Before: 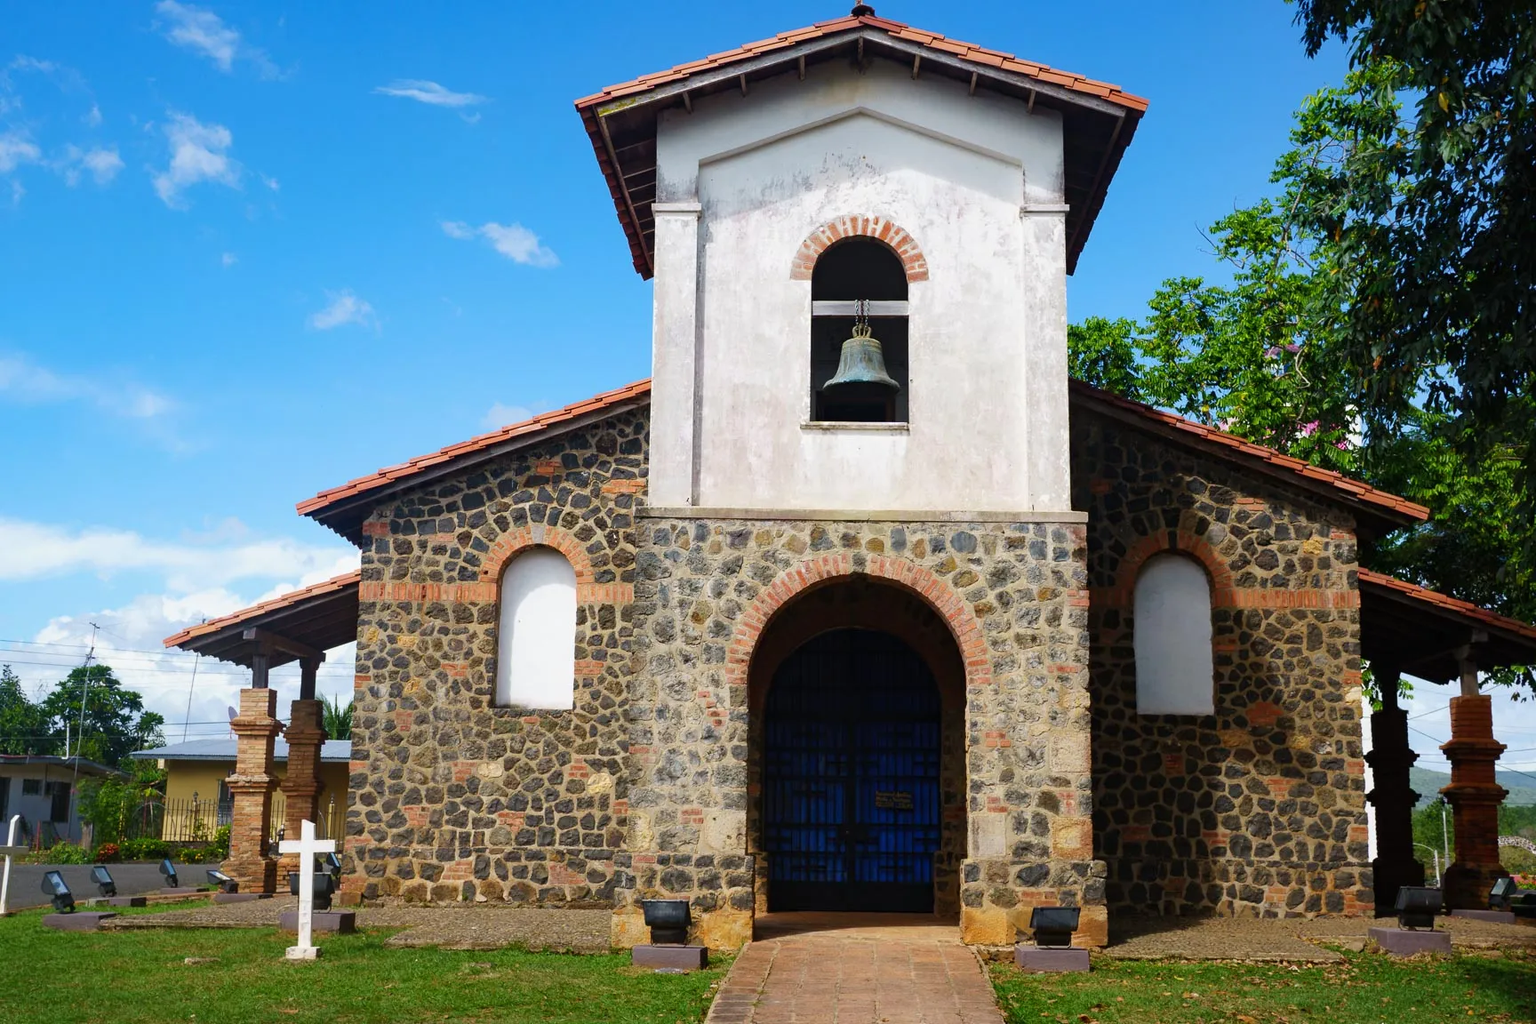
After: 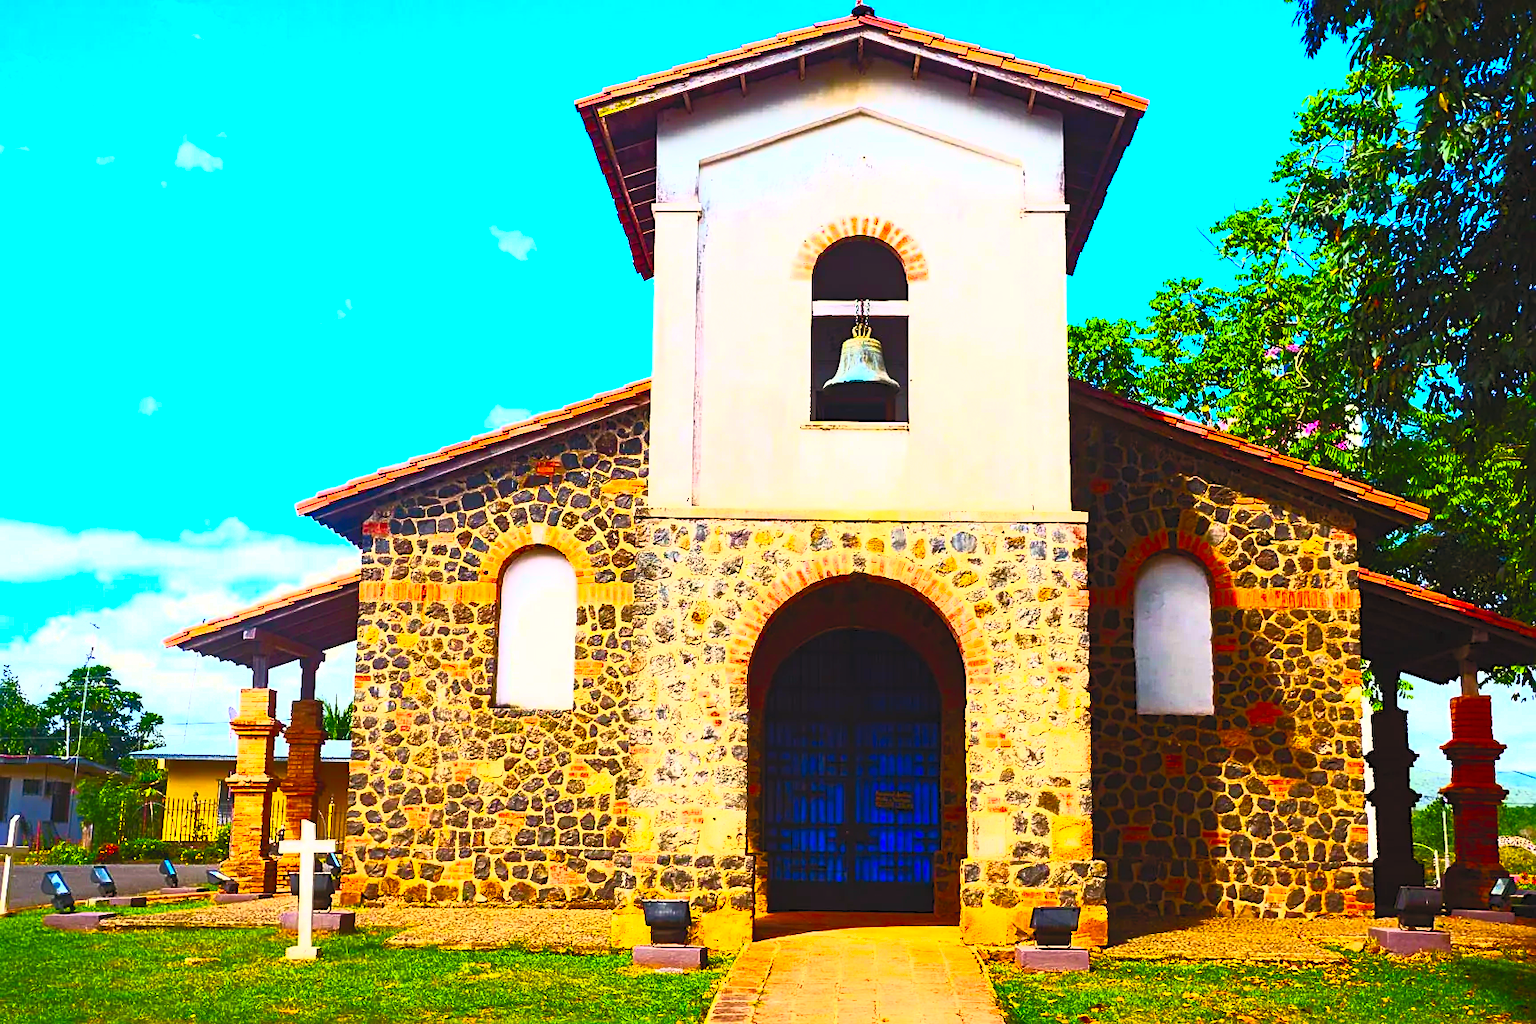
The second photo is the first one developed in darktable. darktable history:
color balance rgb: power › chroma 1.06%, power › hue 26.21°, highlights gain › chroma 1.082%, highlights gain › hue 60.25°, linear chroma grading › global chroma 15.515%, perceptual saturation grading › global saturation 0.021%, global vibrance 44.513%
sharpen: on, module defaults
tone equalizer: edges refinement/feathering 500, mask exposure compensation -1.57 EV, preserve details no
contrast brightness saturation: contrast 0.995, brightness 0.988, saturation 0.994
